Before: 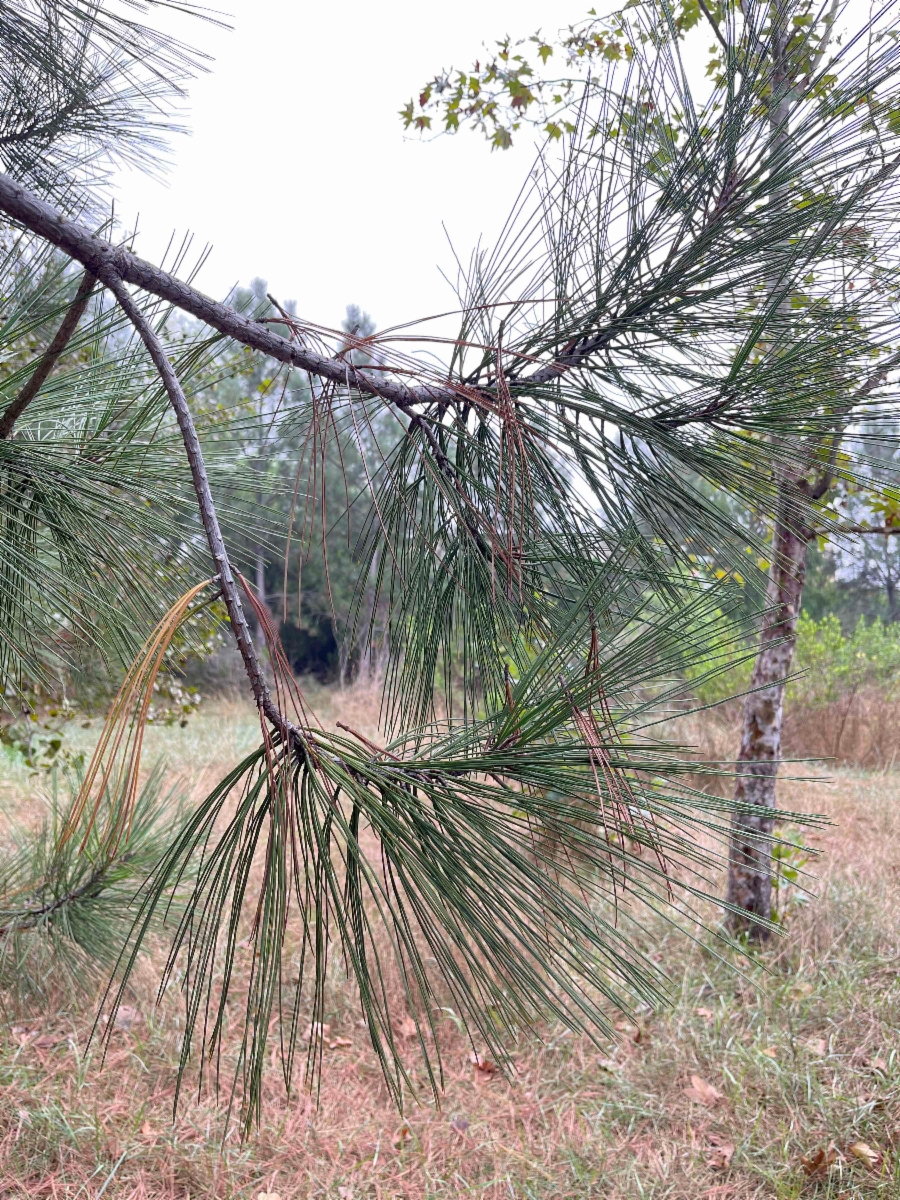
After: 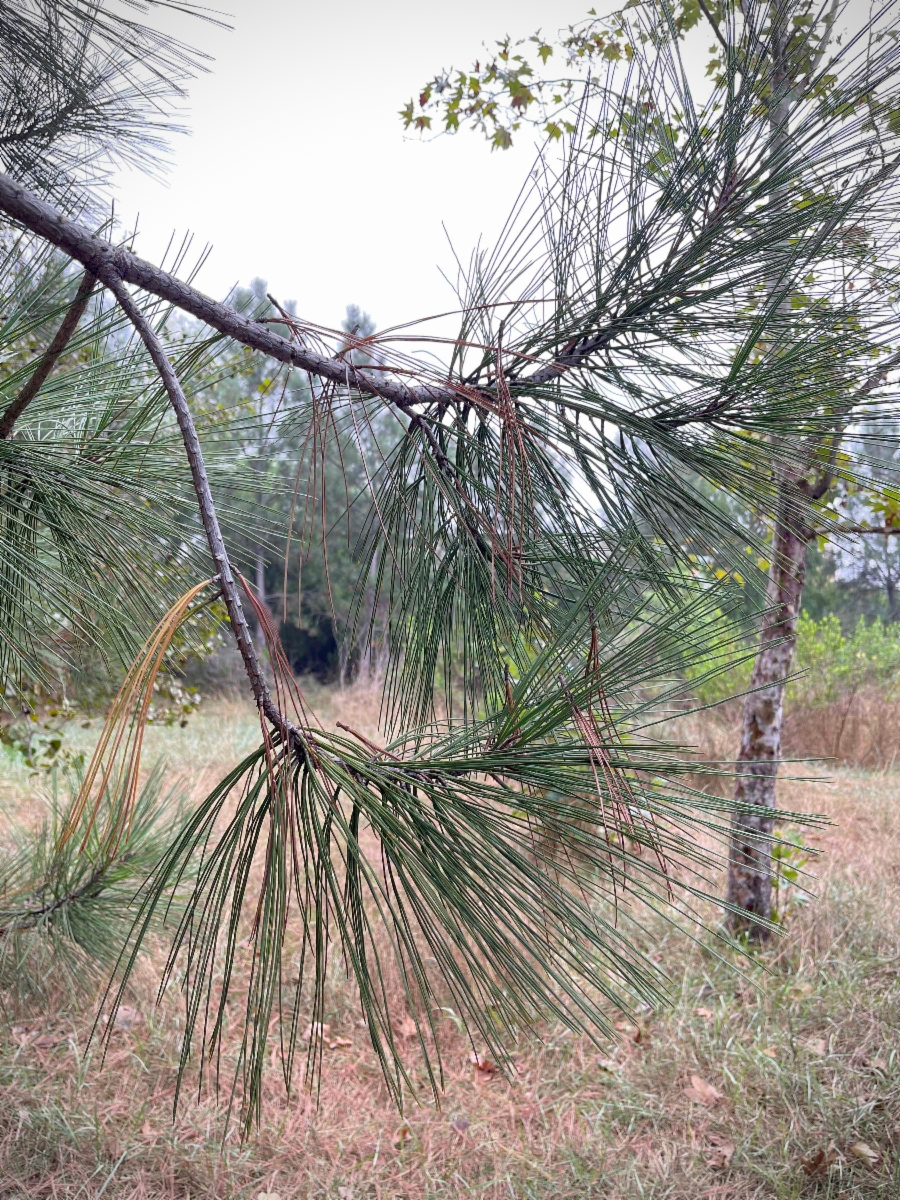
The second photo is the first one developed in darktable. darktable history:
vignetting: fall-off start 74.24%, fall-off radius 66.39%, dithering 8-bit output, unbound false
